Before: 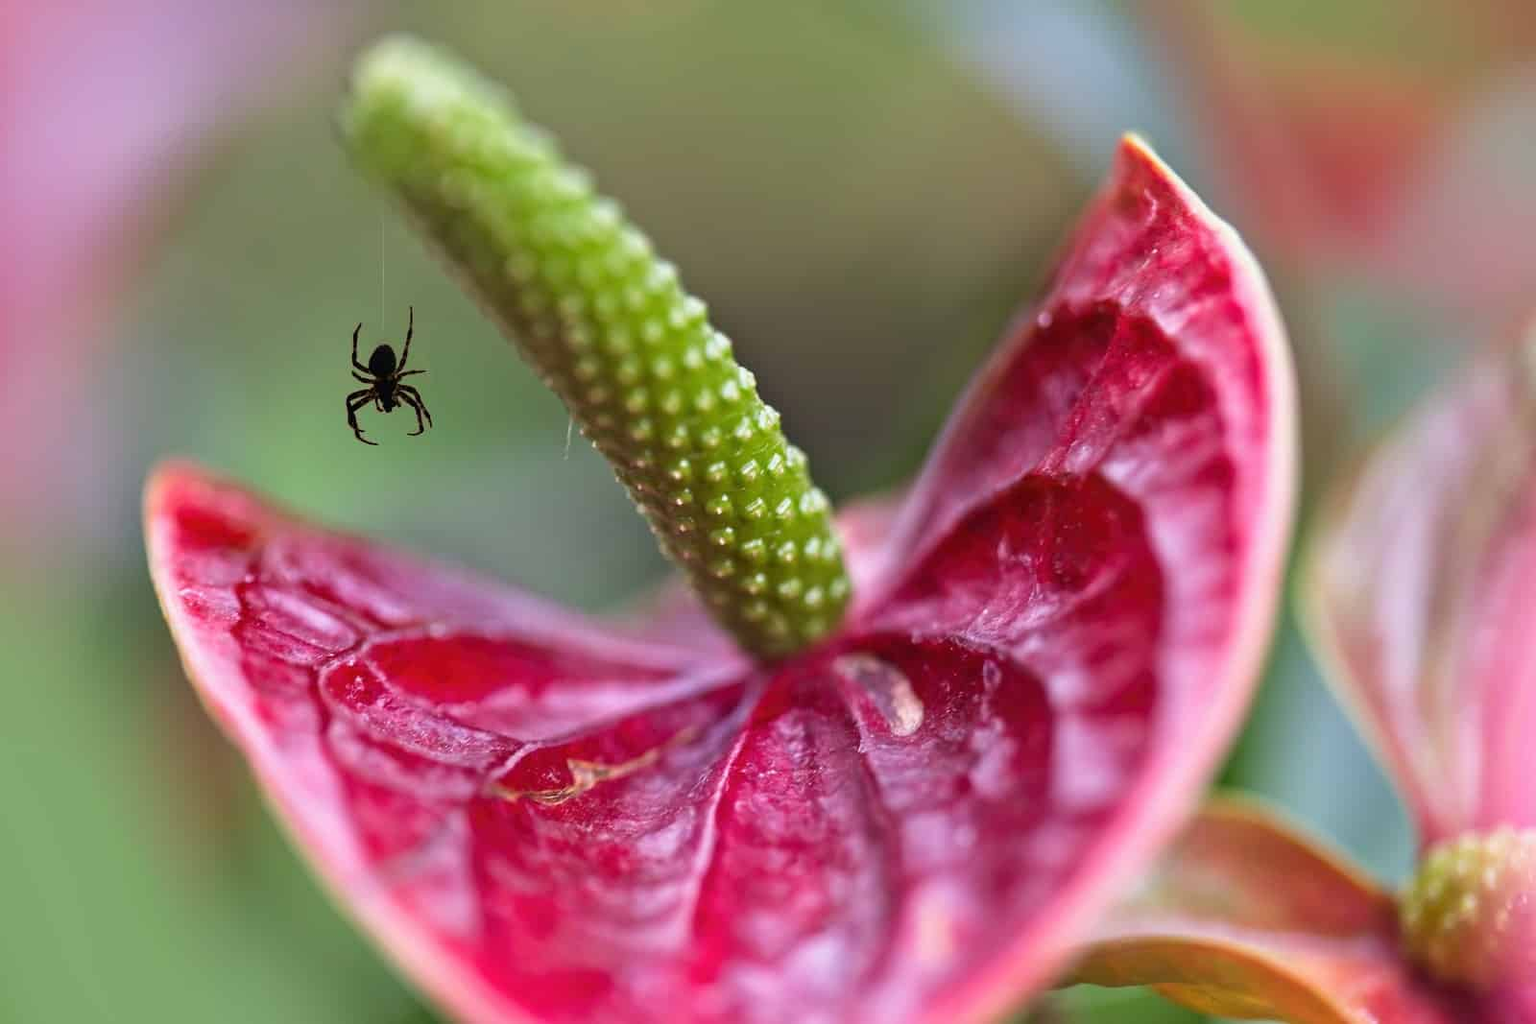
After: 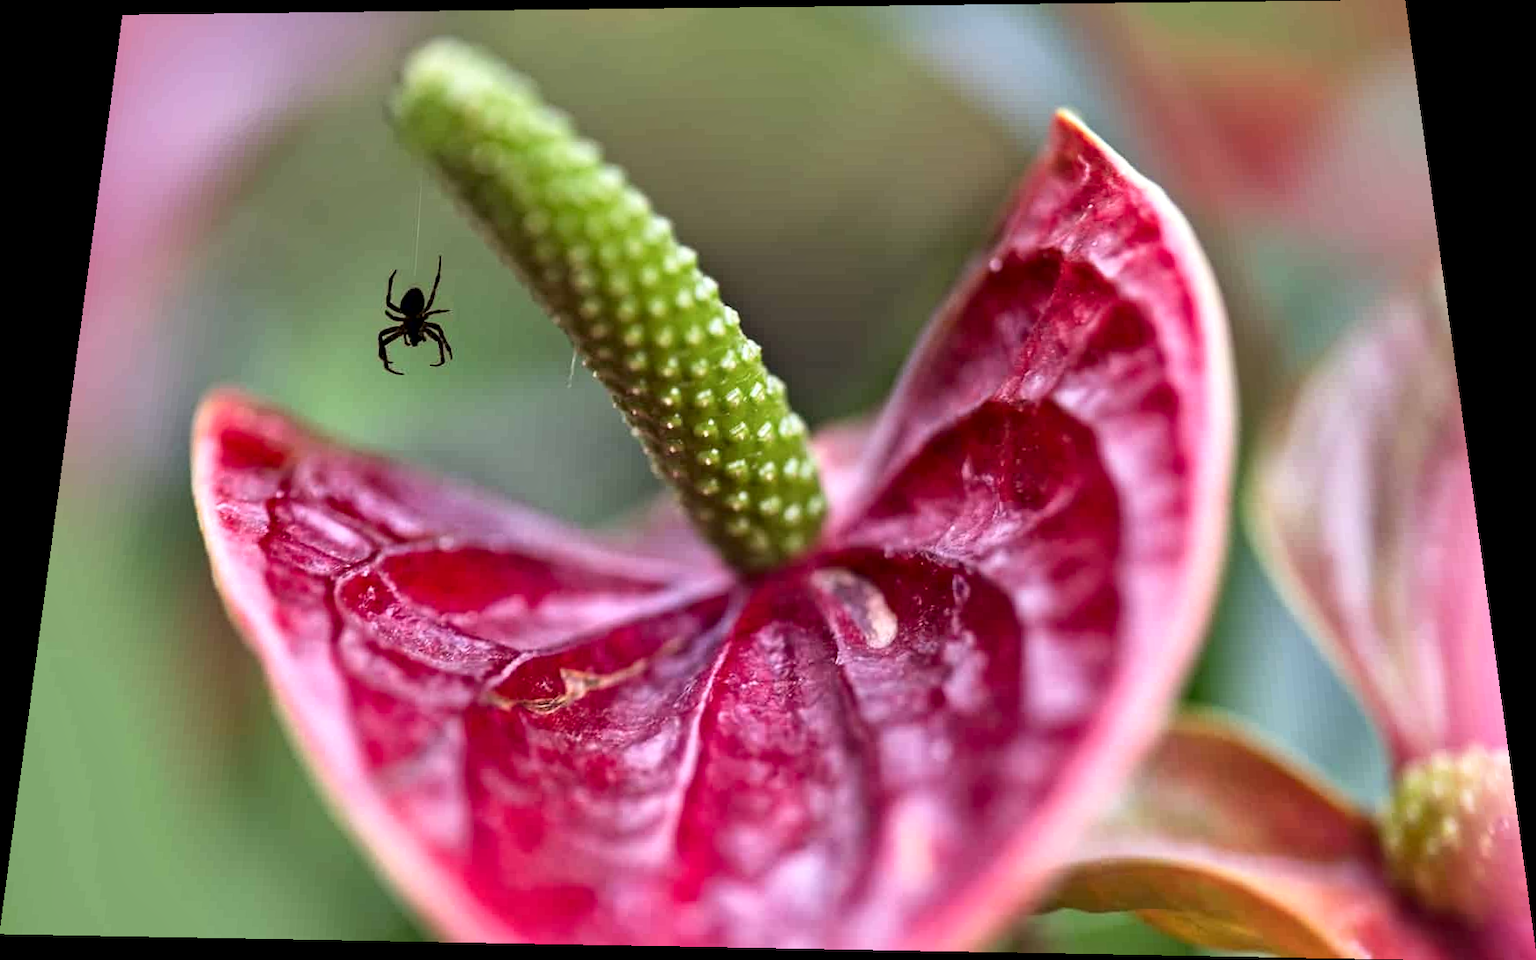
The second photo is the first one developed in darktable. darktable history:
rotate and perspective: rotation 0.128°, lens shift (vertical) -0.181, lens shift (horizontal) -0.044, shear 0.001, automatic cropping off
tone equalizer: on, module defaults
local contrast: mode bilateral grid, contrast 25, coarseness 60, detail 151%, midtone range 0.2
